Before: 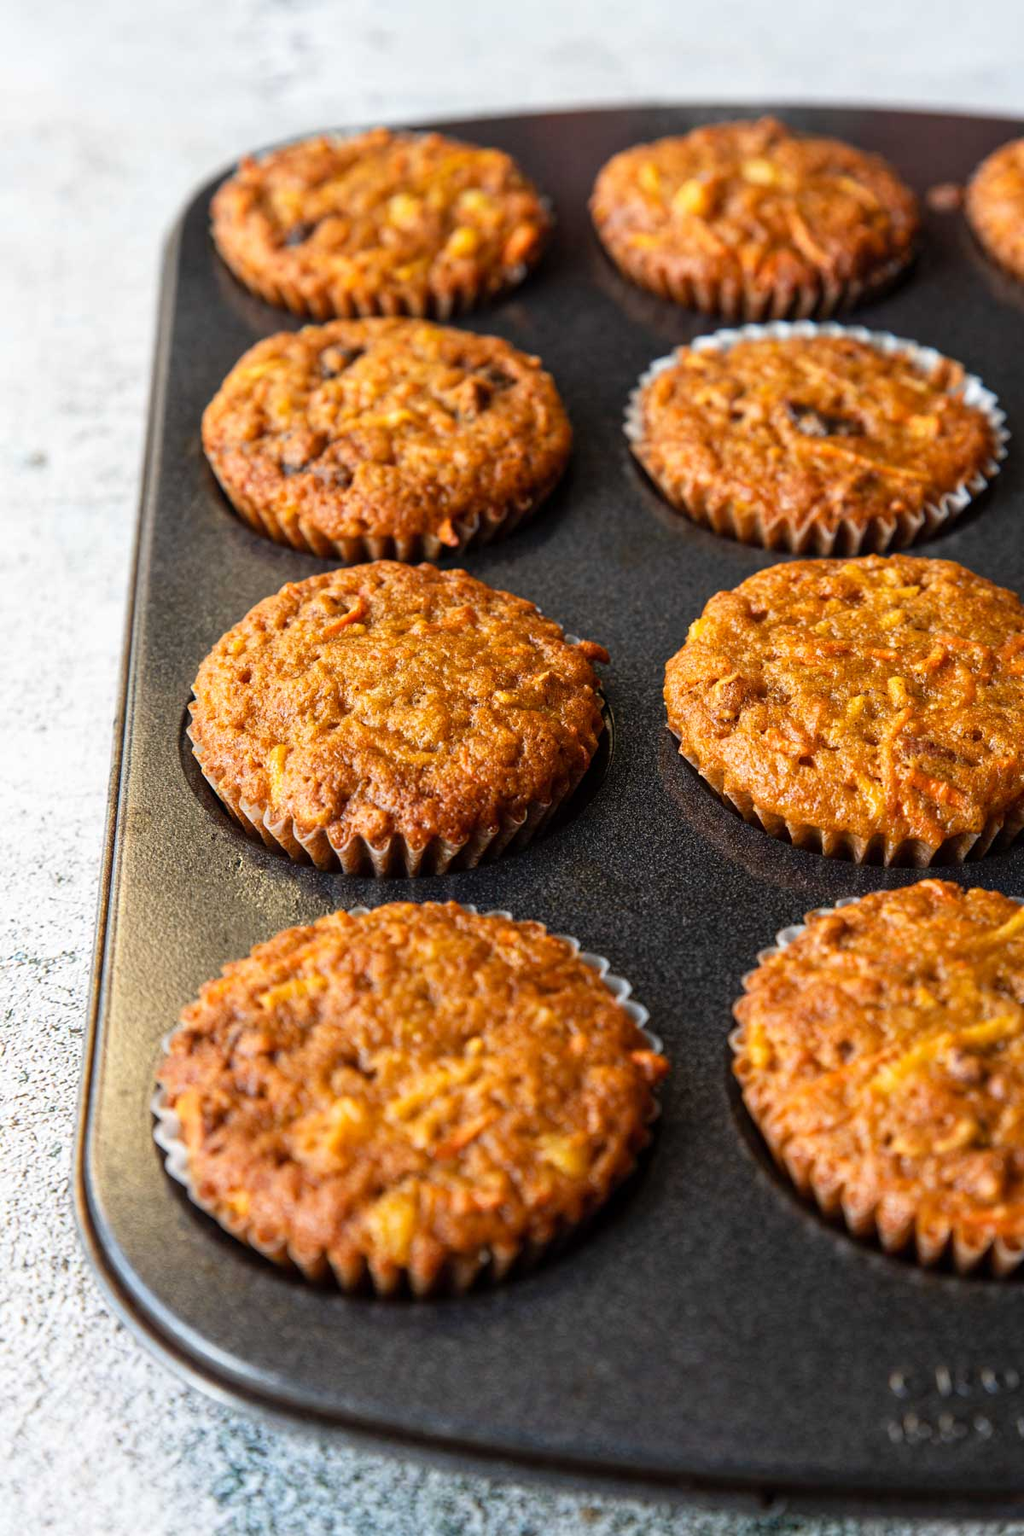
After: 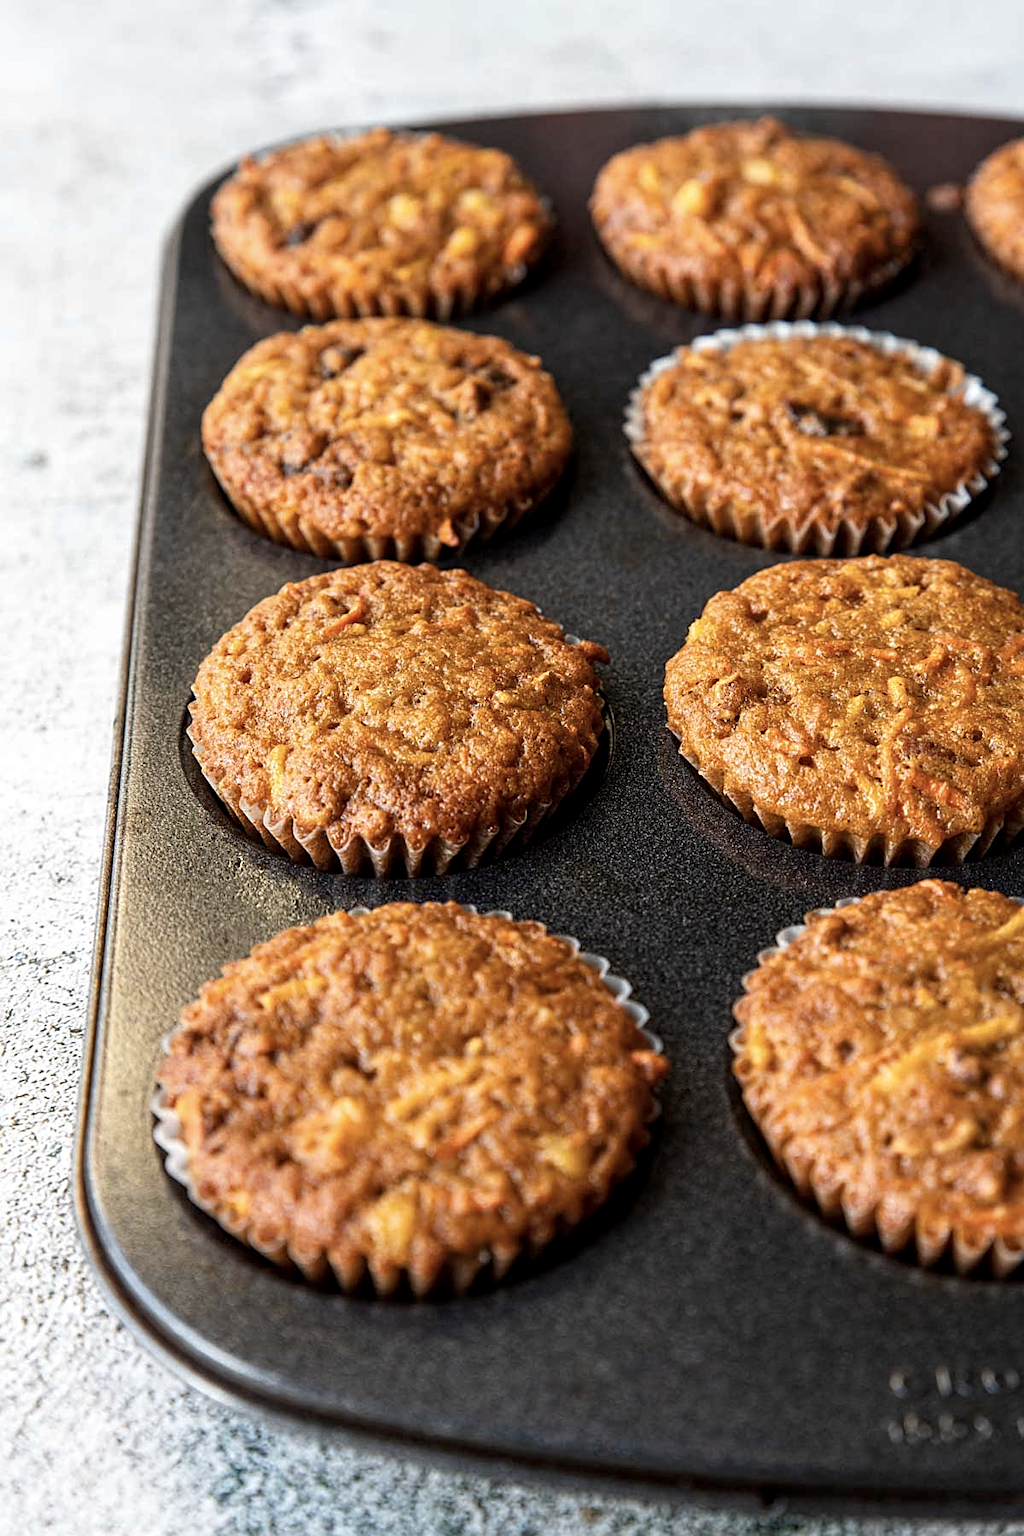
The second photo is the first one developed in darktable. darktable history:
local contrast: highlights 101%, shadows 103%, detail 119%, midtone range 0.2
sharpen: on, module defaults
contrast brightness saturation: contrast 0.062, brightness -0.015, saturation -0.232
